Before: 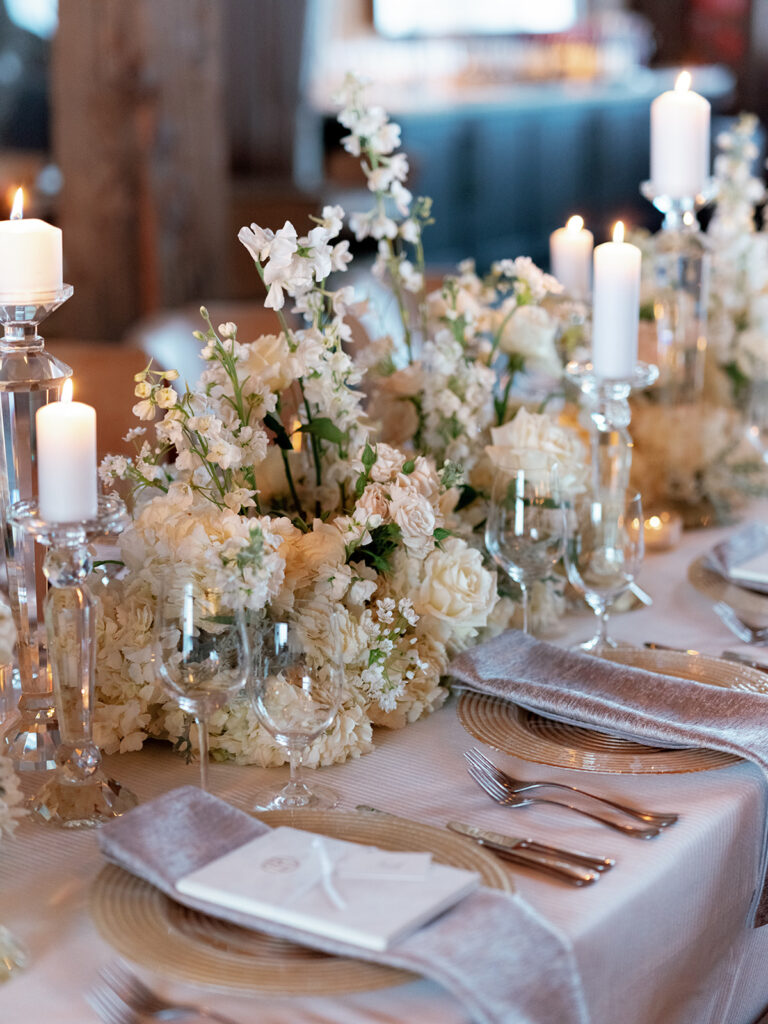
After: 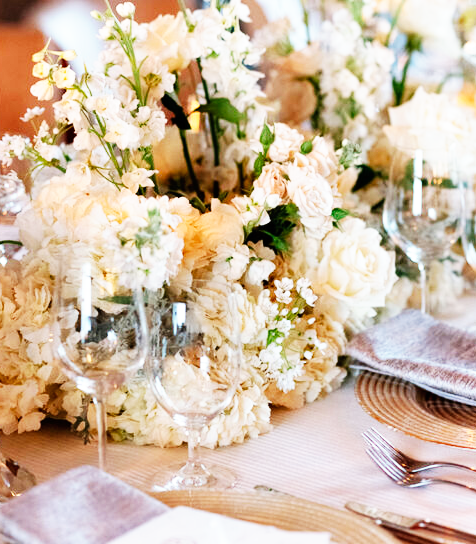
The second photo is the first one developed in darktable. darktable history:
base curve: curves: ch0 [(0, 0) (0.007, 0.004) (0.027, 0.03) (0.046, 0.07) (0.207, 0.54) (0.442, 0.872) (0.673, 0.972) (1, 1)], preserve colors none
crop: left 13.312%, top 31.28%, right 24.627%, bottom 15.582%
